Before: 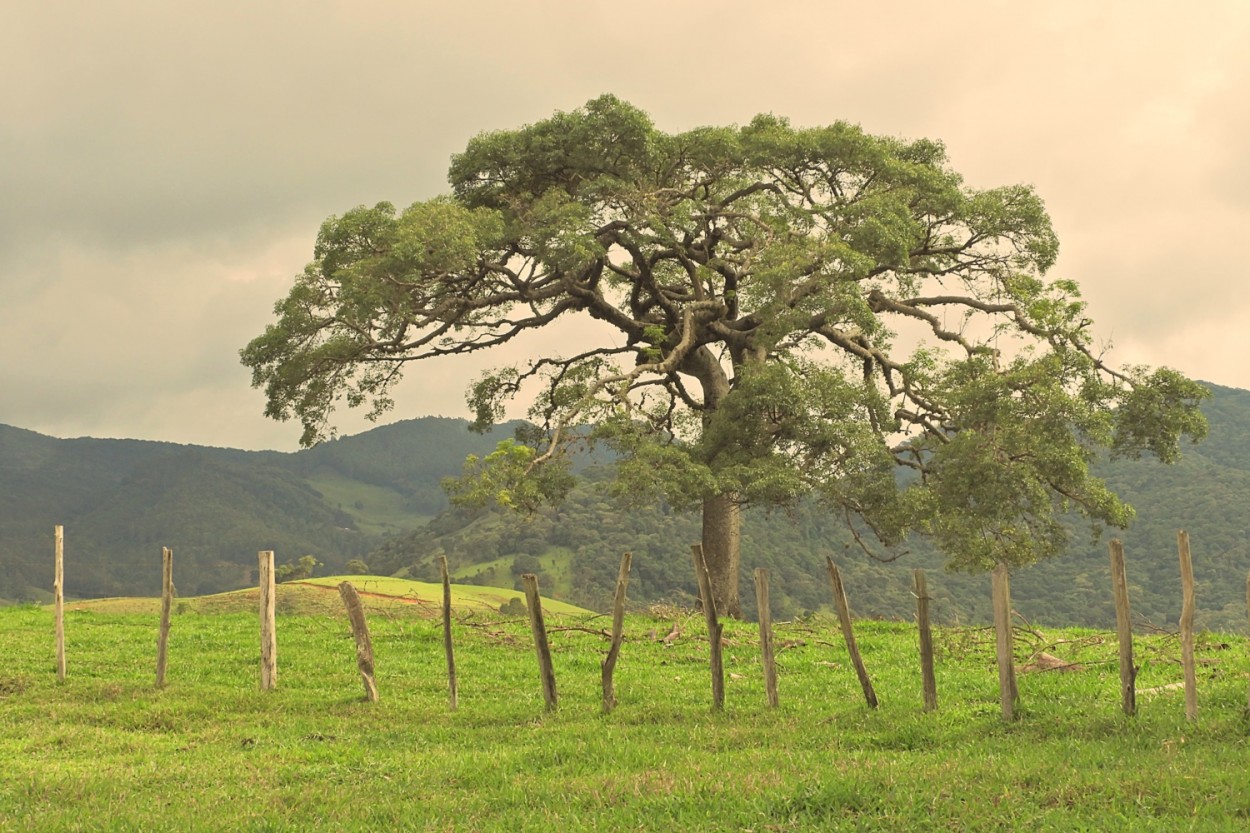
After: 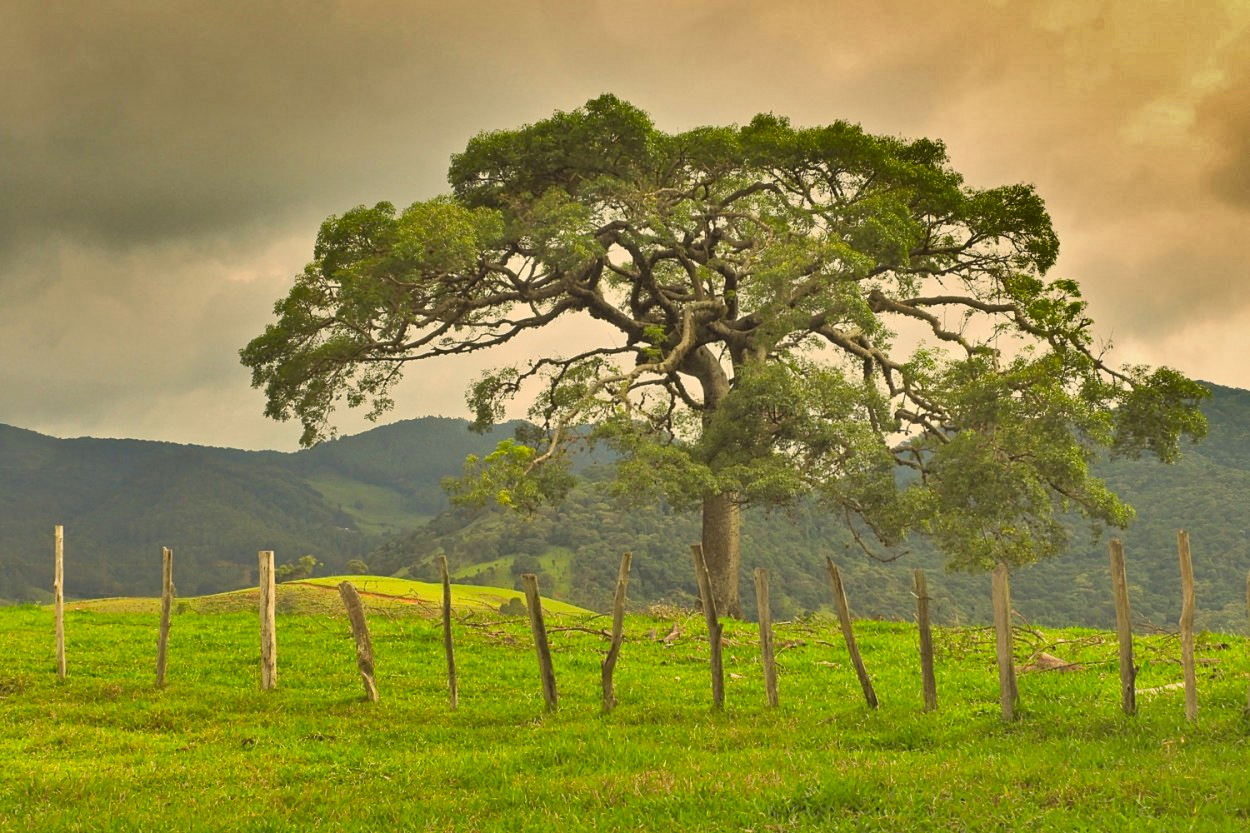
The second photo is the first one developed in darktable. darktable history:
shadows and highlights: shadows 20.91, highlights -82.73, soften with gaussian
color balance: output saturation 120%
